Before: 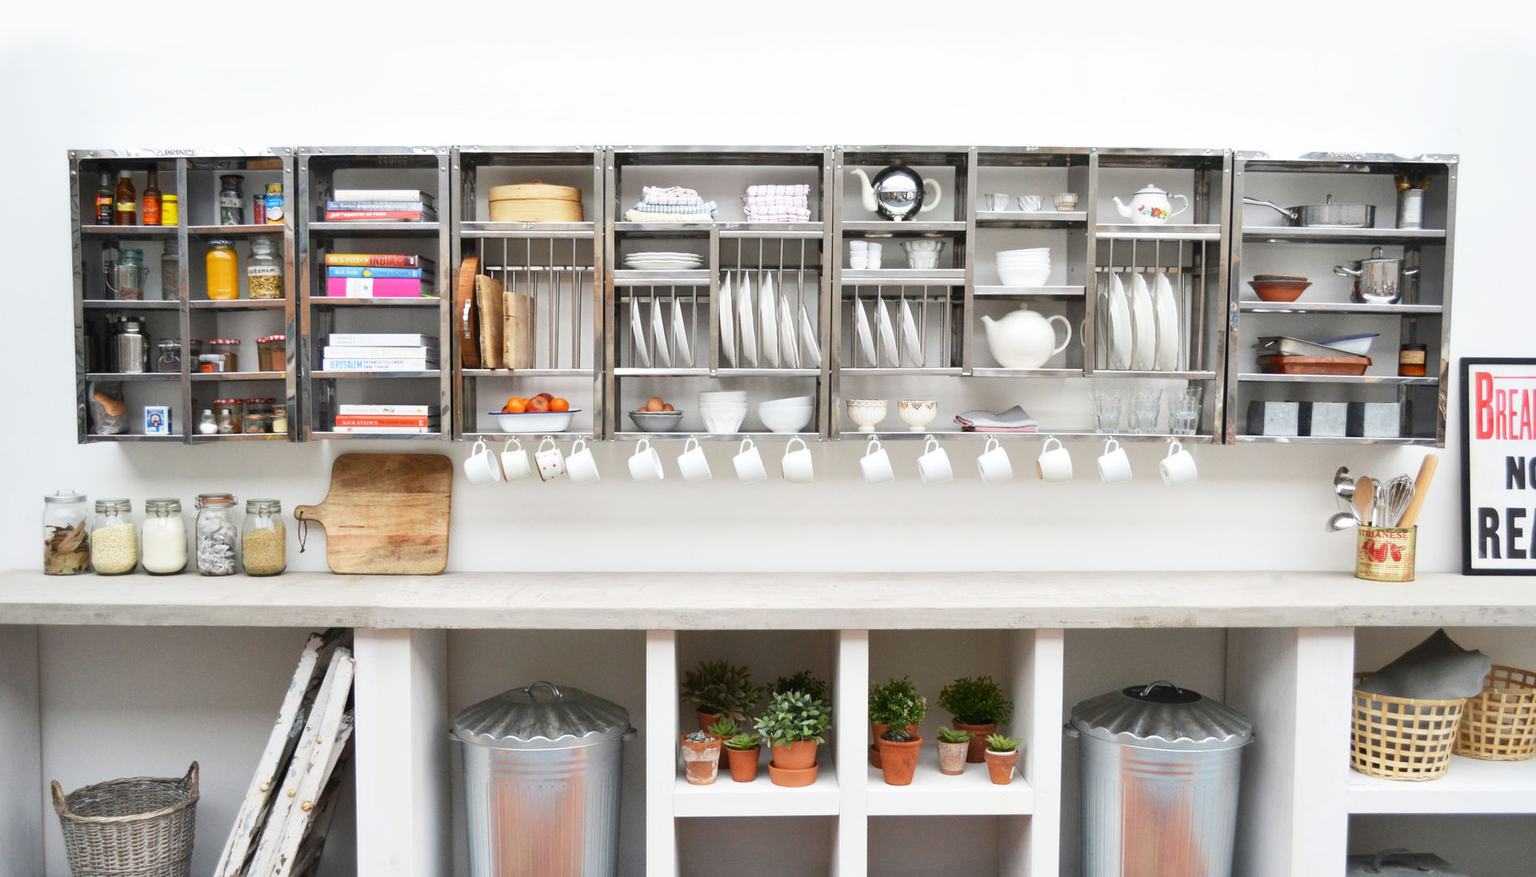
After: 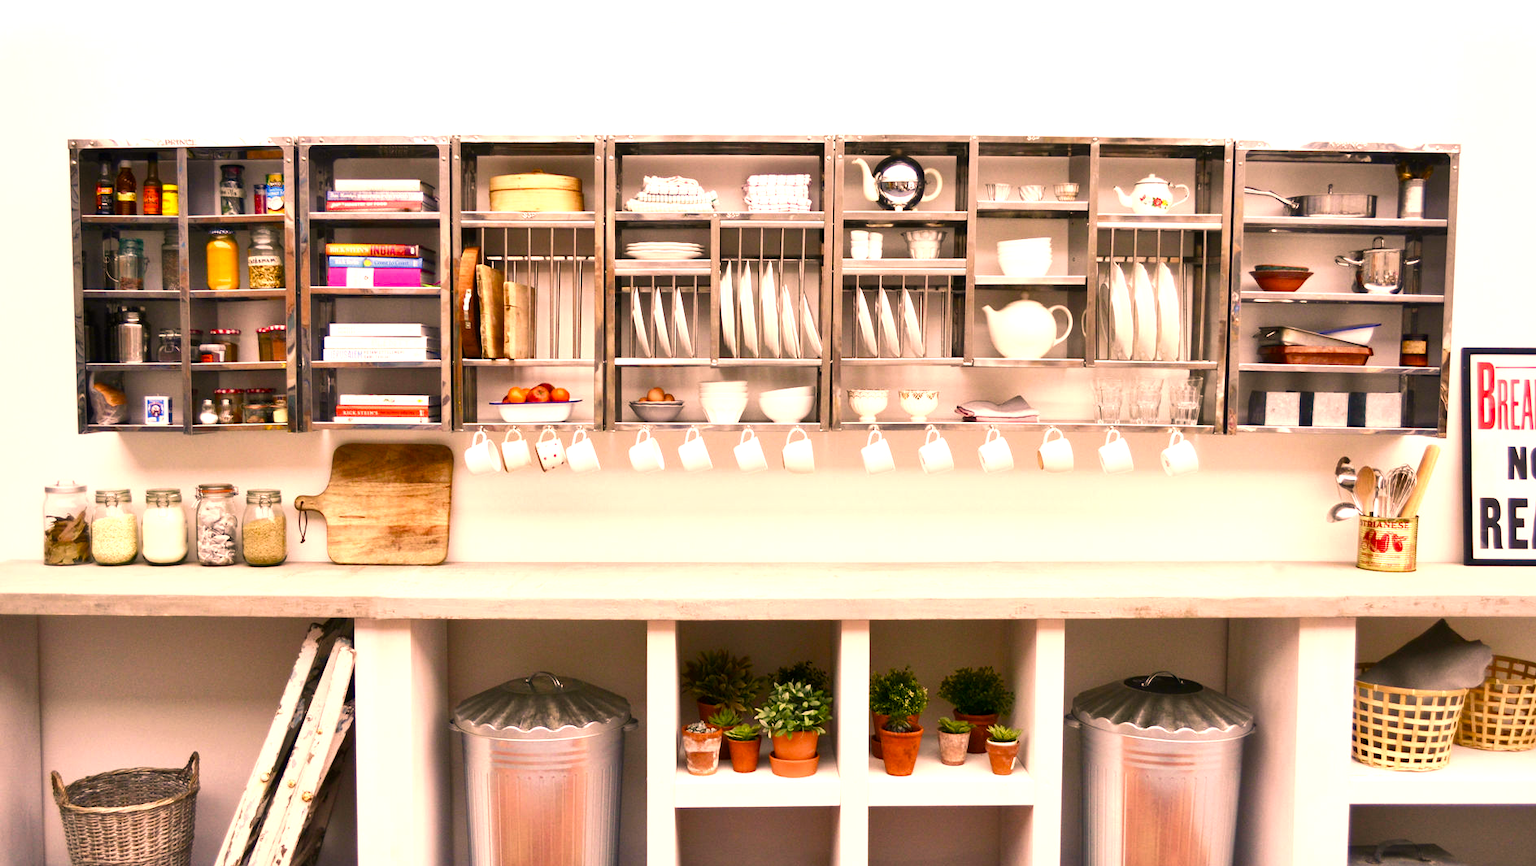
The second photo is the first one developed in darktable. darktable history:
velvia: on, module defaults
crop: top 1.277%, right 0.101%
color correction: highlights a* 21.59, highlights b* 22.47
local contrast: mode bilateral grid, contrast 20, coarseness 51, detail 119%, midtone range 0.2
color balance rgb: perceptual saturation grading › global saturation 24.636%, perceptual saturation grading › highlights -51.13%, perceptual saturation grading › mid-tones 19.631%, perceptual saturation grading › shadows 61.052%, perceptual brilliance grading › global brilliance 14.734%, perceptual brilliance grading › shadows -35.838%, global vibrance 20%
